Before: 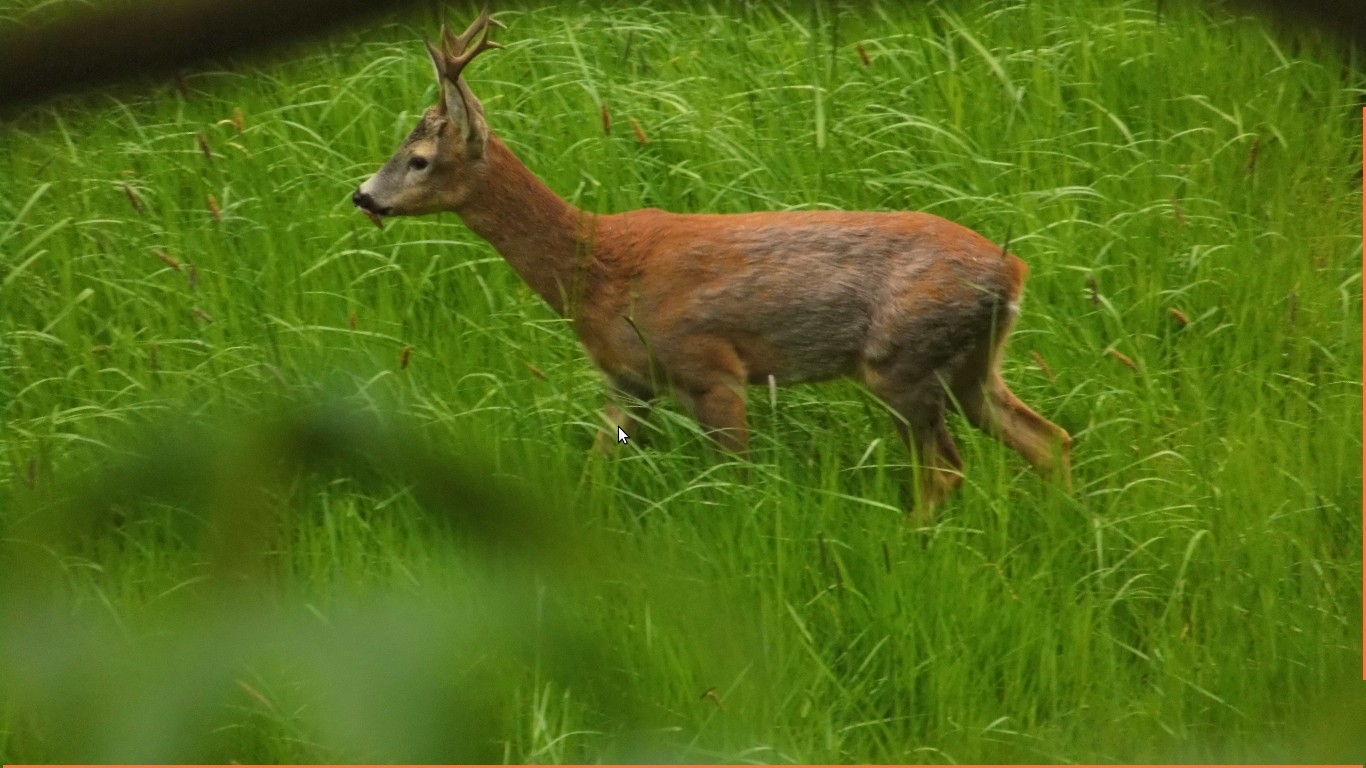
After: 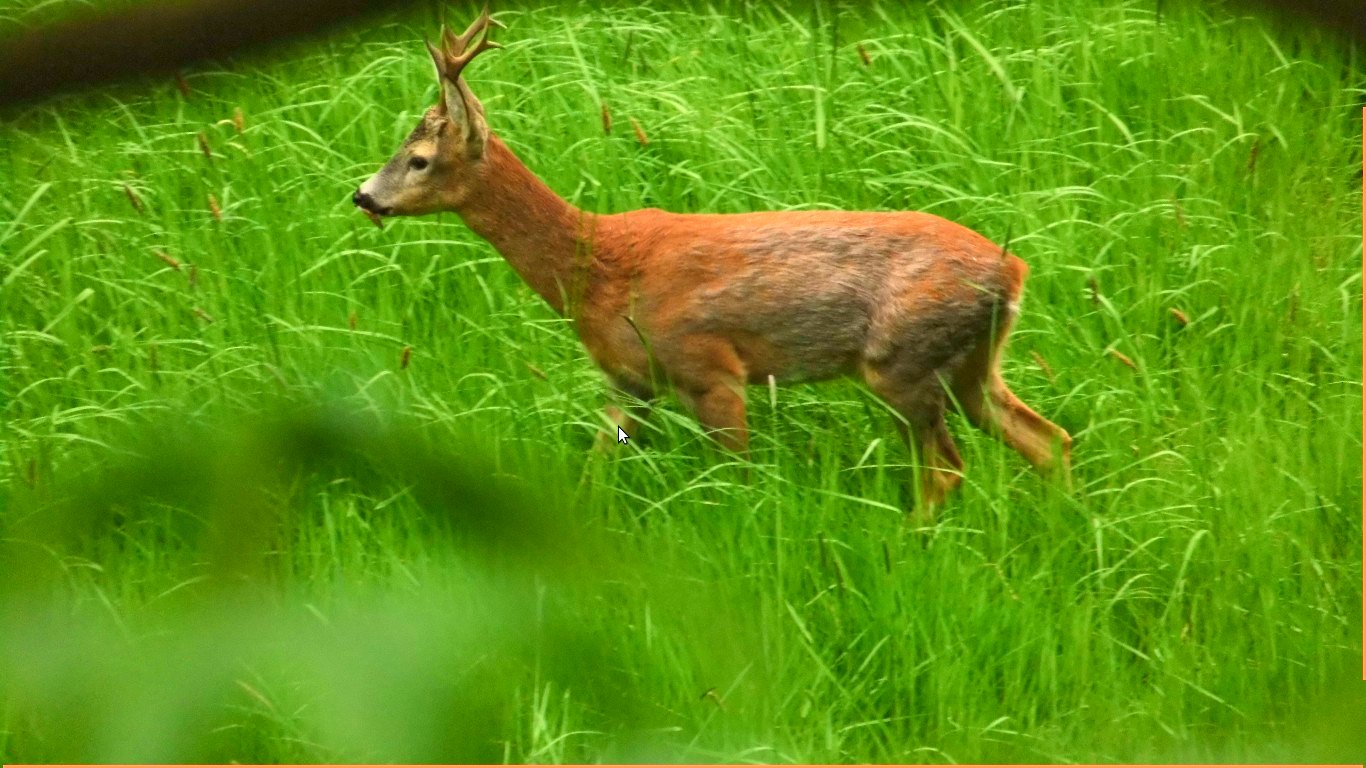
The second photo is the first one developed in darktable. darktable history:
base curve: curves: ch0 [(0, 0) (0.579, 0.807) (1, 1)], preserve colors none
tone curve: curves: ch0 [(0, 0) (0.051, 0.047) (0.102, 0.099) (0.232, 0.249) (0.462, 0.501) (0.698, 0.761) (0.908, 0.946) (1, 1)]; ch1 [(0, 0) (0.339, 0.298) (0.402, 0.363) (0.453, 0.413) (0.485, 0.469) (0.494, 0.493) (0.504, 0.501) (0.525, 0.533) (0.563, 0.591) (0.597, 0.631) (1, 1)]; ch2 [(0, 0) (0.48, 0.48) (0.504, 0.5) (0.539, 0.554) (0.59, 0.628) (0.642, 0.682) (0.824, 0.815) (1, 1)], color space Lab, independent channels, preserve colors none
